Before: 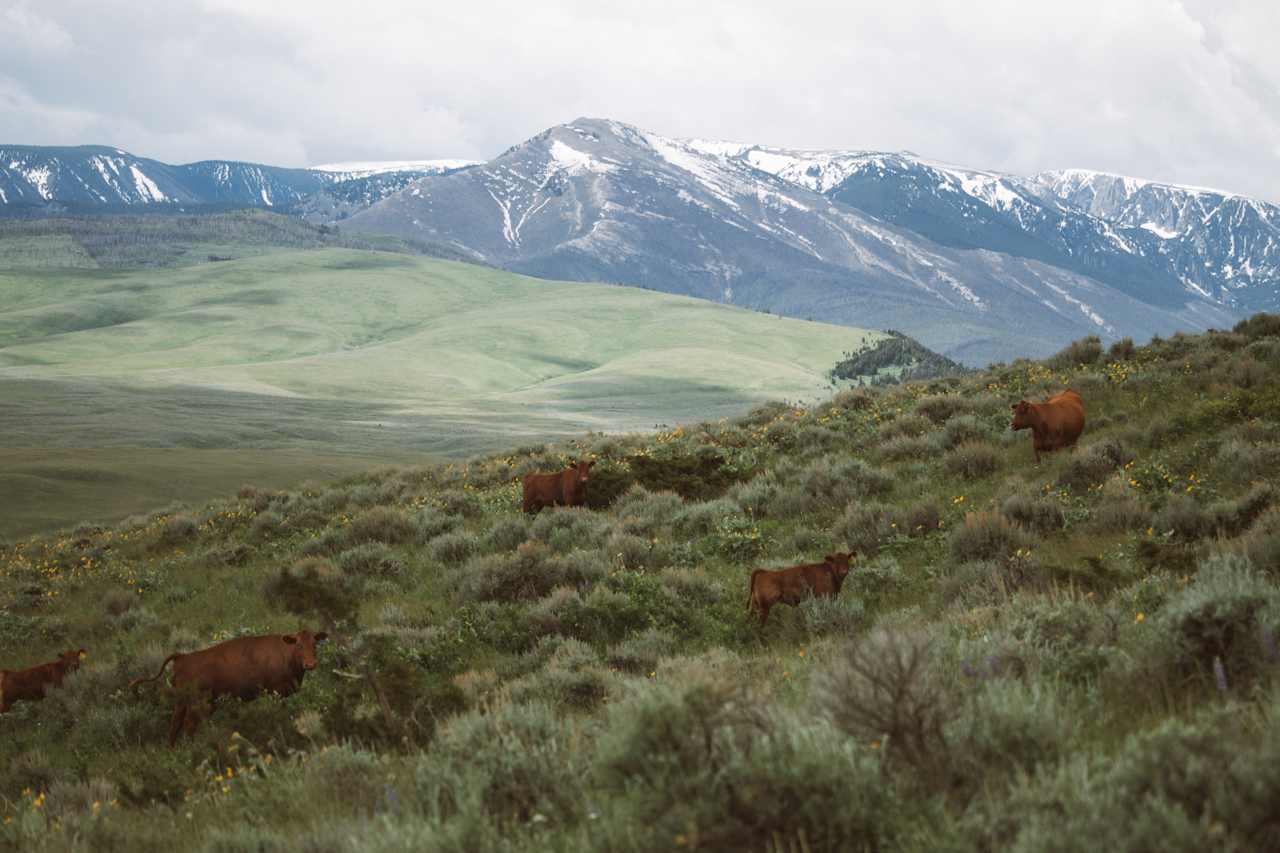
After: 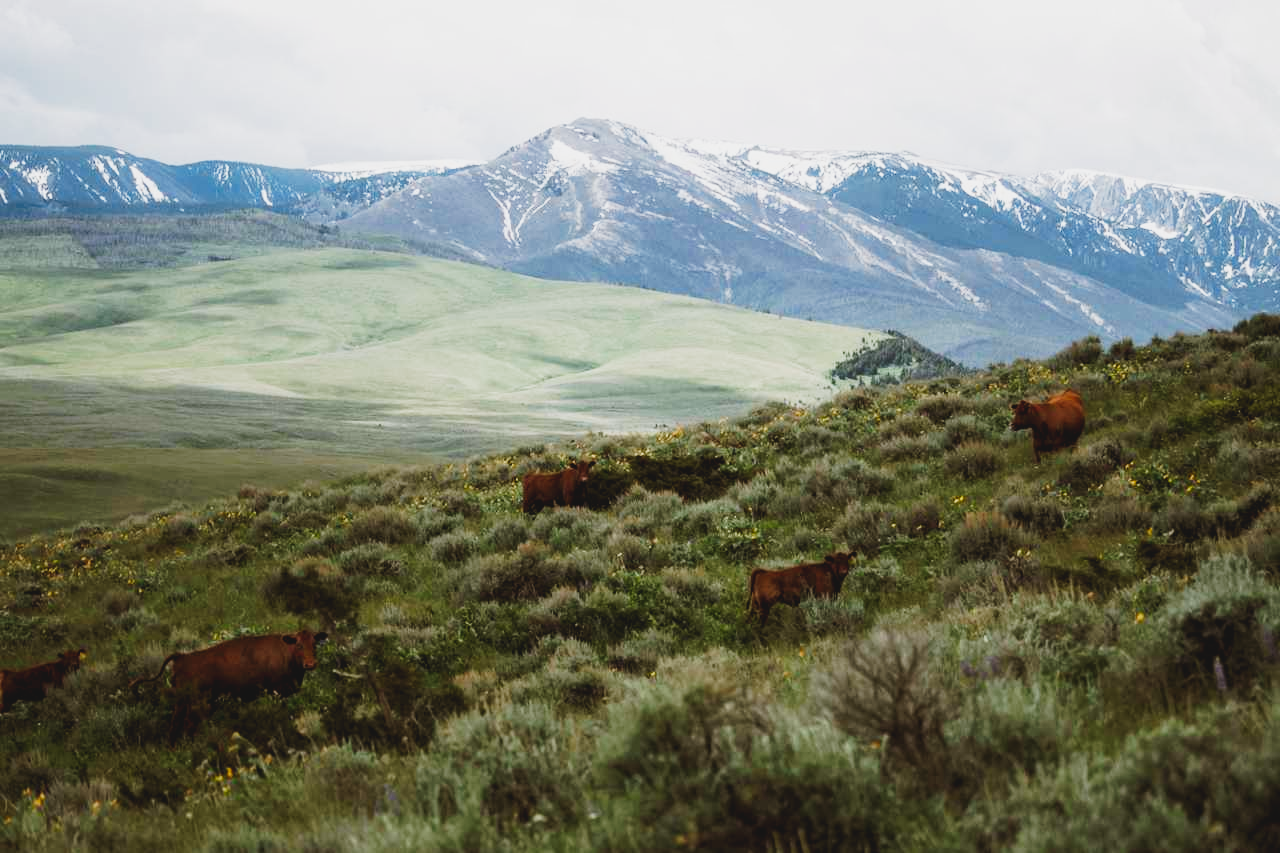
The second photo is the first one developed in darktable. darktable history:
filmic rgb: black relative exposure -7.65 EV, white relative exposure 4.56 EV, hardness 3.61, add noise in highlights 0.002, preserve chrominance no, color science v3 (2019), use custom middle-gray values true, contrast in highlights soft
tone equalizer: edges refinement/feathering 500, mask exposure compensation -1.25 EV, preserve details no
tone curve: curves: ch0 [(0, 0) (0.003, 0.063) (0.011, 0.063) (0.025, 0.063) (0.044, 0.066) (0.069, 0.071) (0.1, 0.09) (0.136, 0.116) (0.177, 0.144) (0.224, 0.192) (0.277, 0.246) (0.335, 0.311) (0.399, 0.399) (0.468, 0.49) (0.543, 0.589) (0.623, 0.709) (0.709, 0.827) (0.801, 0.918) (0.898, 0.969) (1, 1)], preserve colors none
